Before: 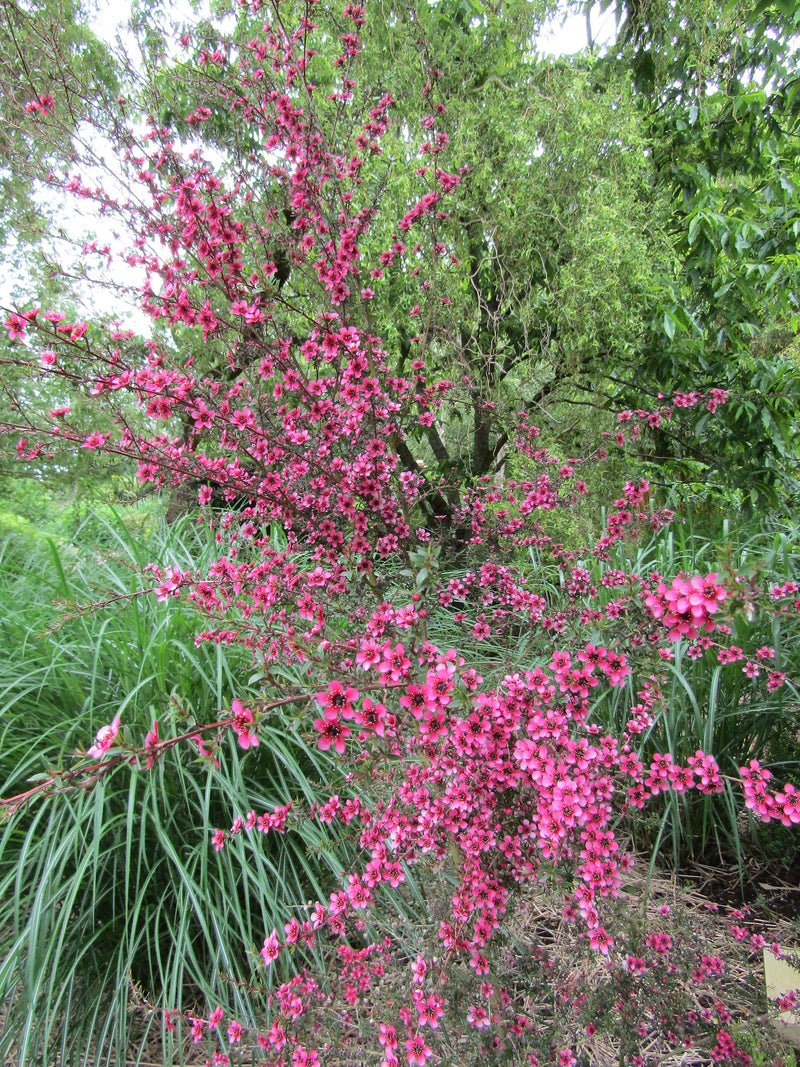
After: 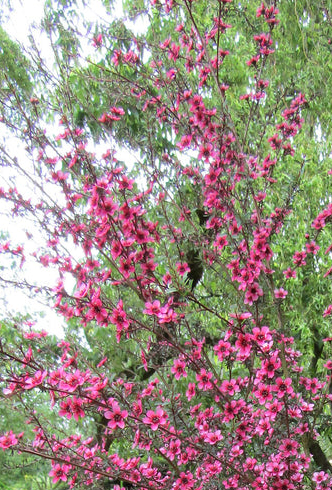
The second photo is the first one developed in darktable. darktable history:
crop and rotate: left 10.962%, top 0.062%, right 47.418%, bottom 54.009%
